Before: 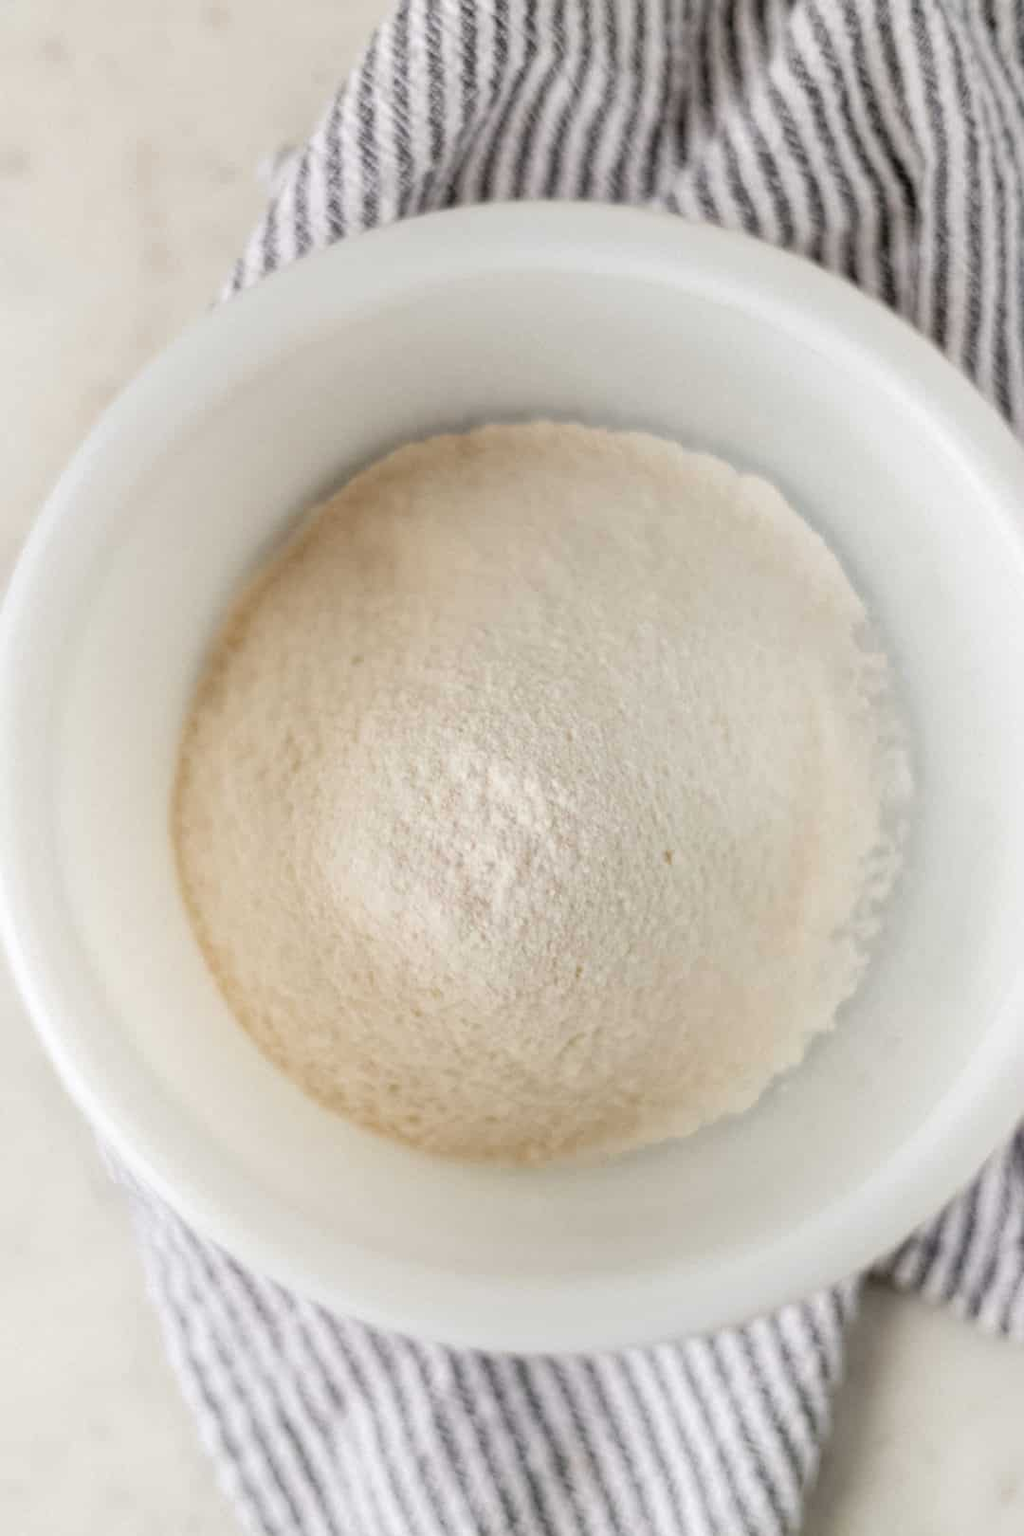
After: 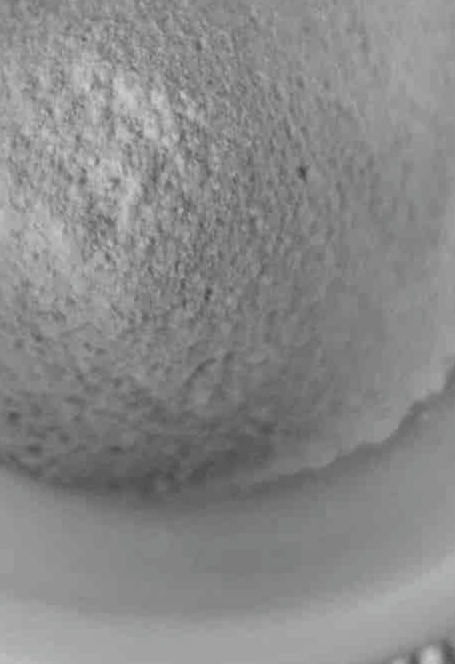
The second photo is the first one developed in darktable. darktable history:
crop: left 37.261%, top 45.147%, right 20.544%, bottom 13.827%
contrast brightness saturation: contrast -0.037, brightness -0.574, saturation -0.994
color correction: highlights a* 0.055, highlights b* -0.532
